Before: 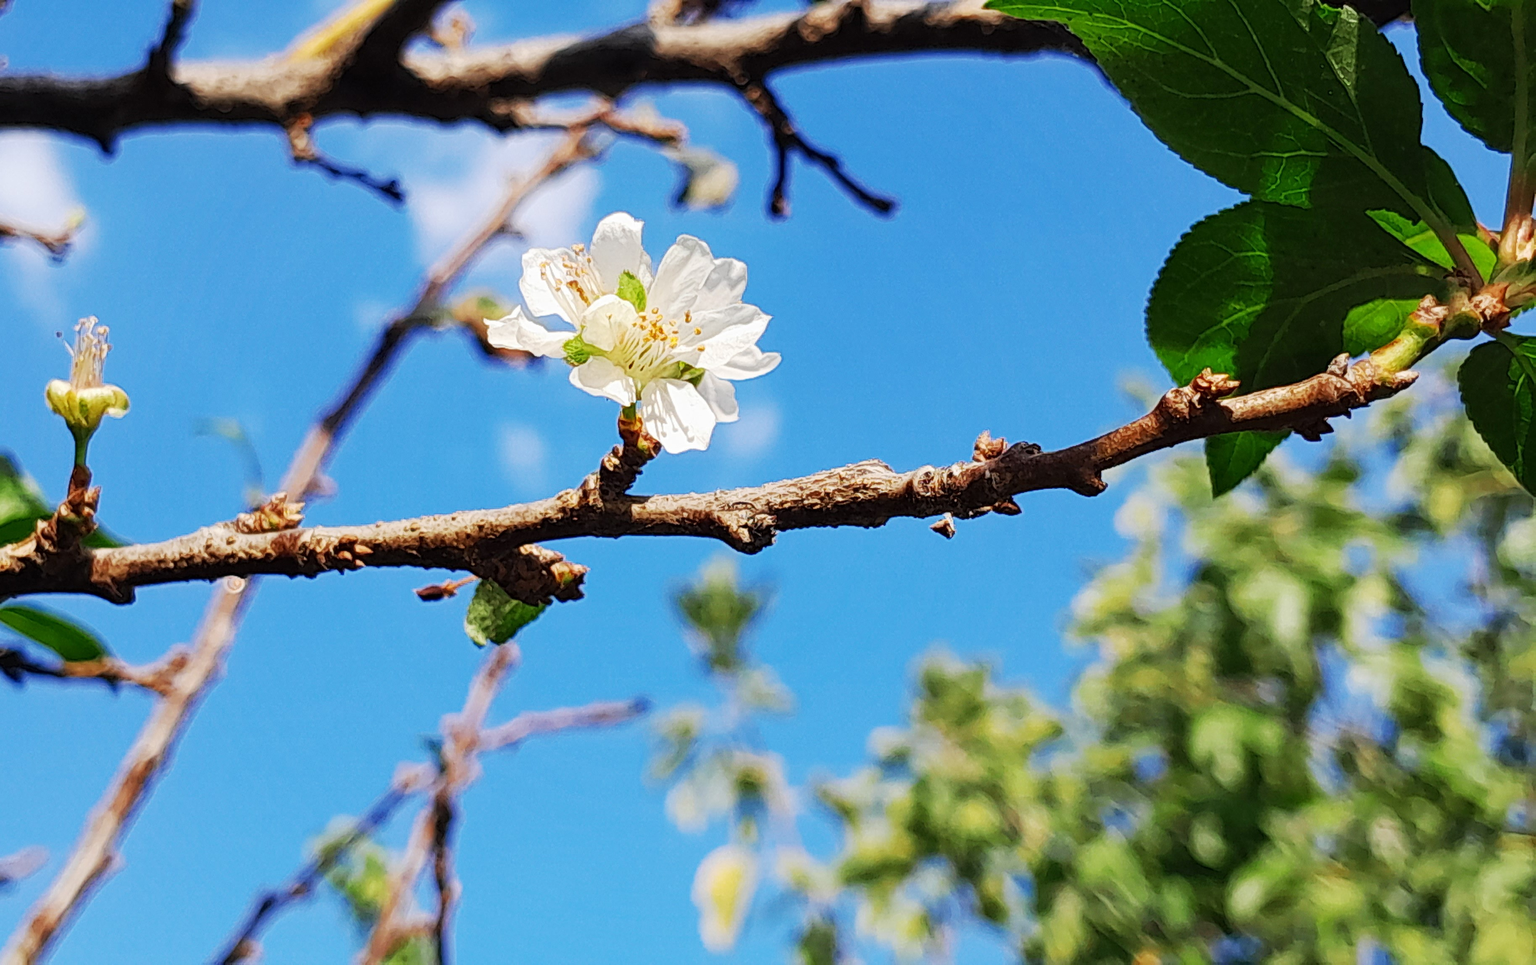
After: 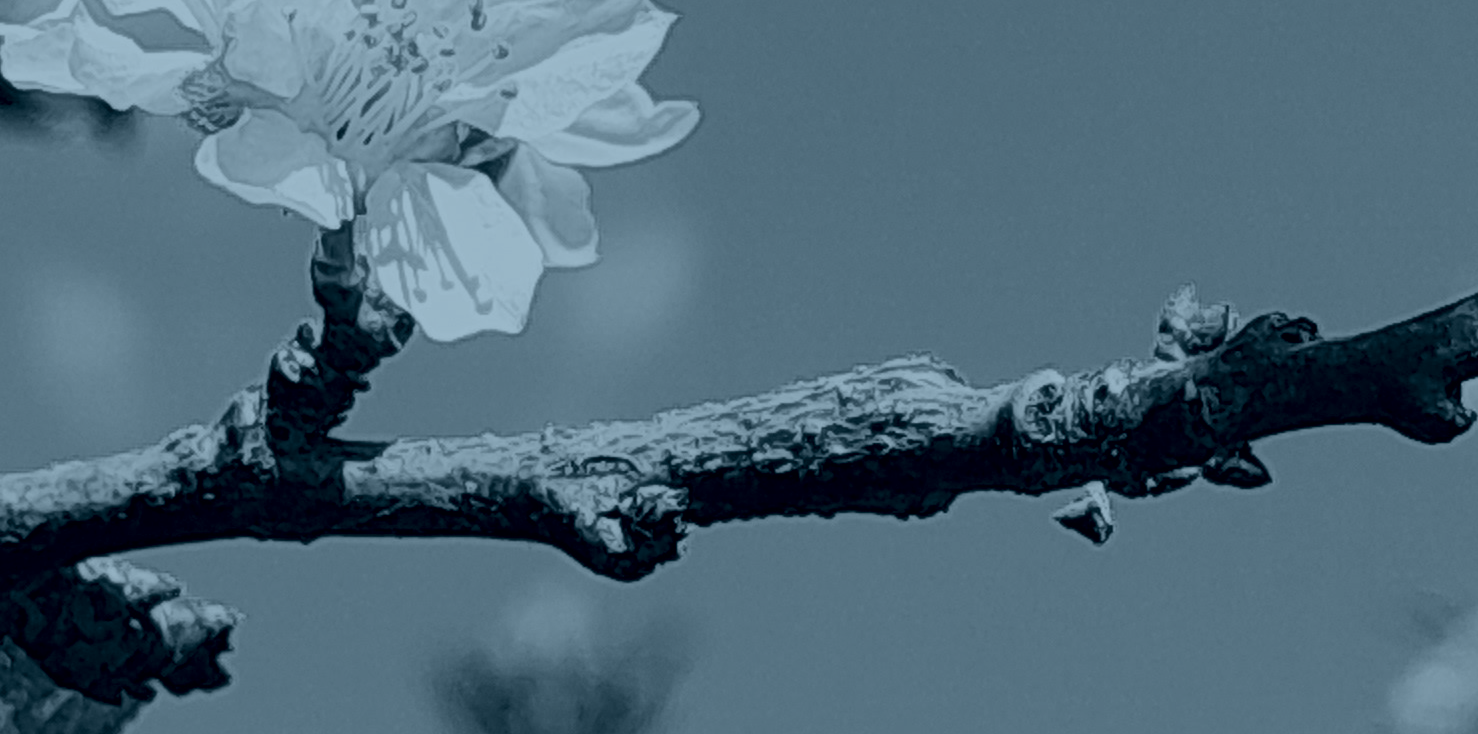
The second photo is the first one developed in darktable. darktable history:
crop: left 31.751%, top 32.172%, right 27.8%, bottom 35.83%
colorize: hue 194.4°, saturation 29%, source mix 61.75%, lightness 3.98%, version 1
exposure: black level correction 0, exposure 1 EV, compensate exposure bias true, compensate highlight preservation false
